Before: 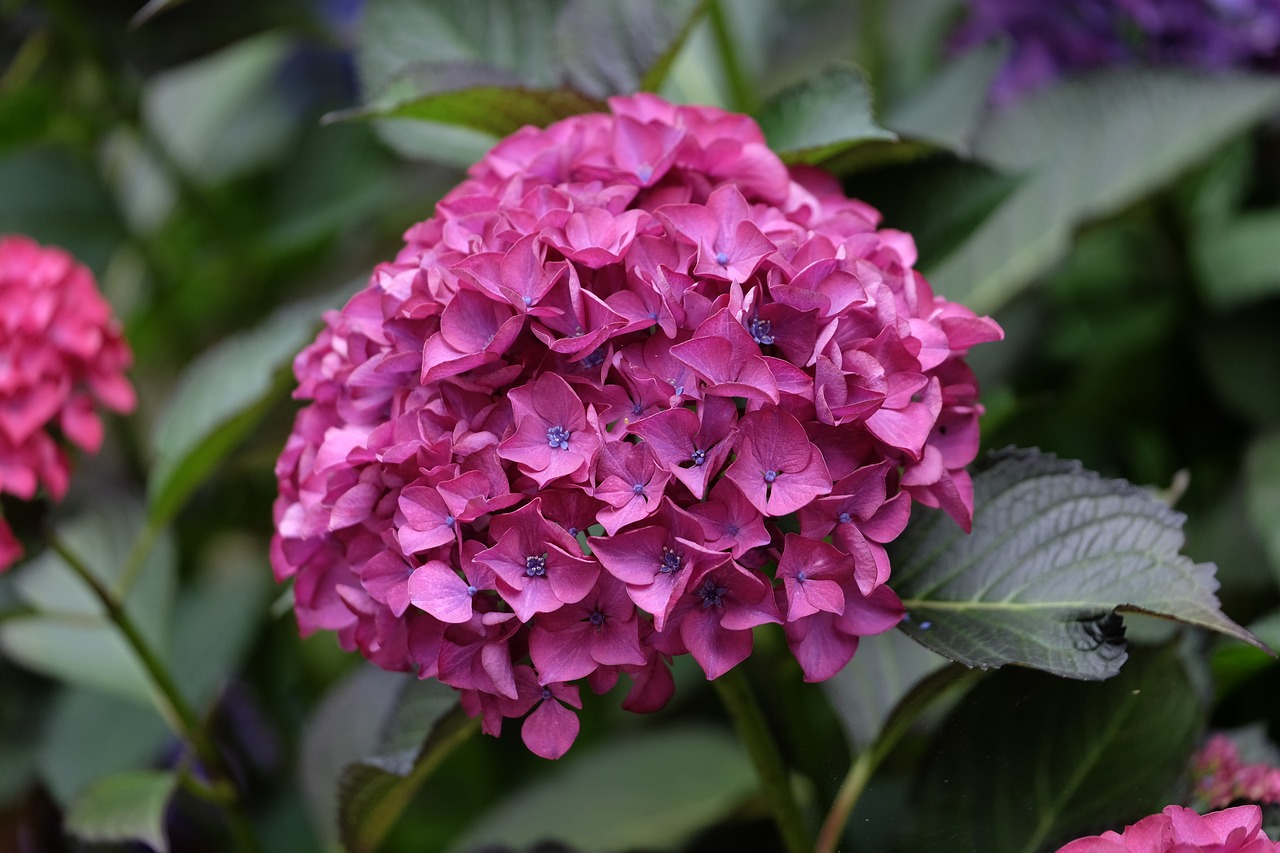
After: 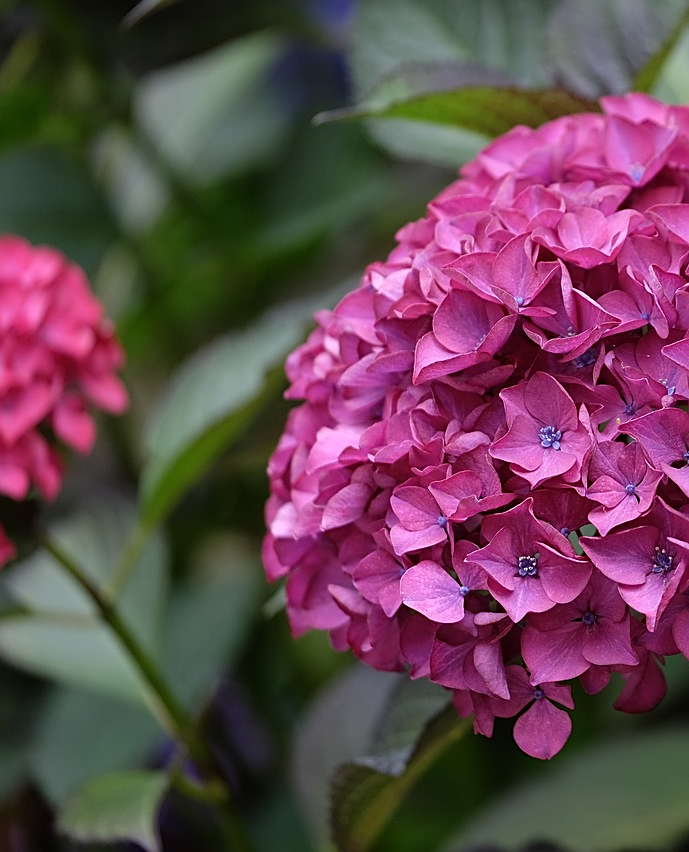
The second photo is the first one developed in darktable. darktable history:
crop: left 0.665%, right 45.505%, bottom 0.091%
sharpen: on, module defaults
